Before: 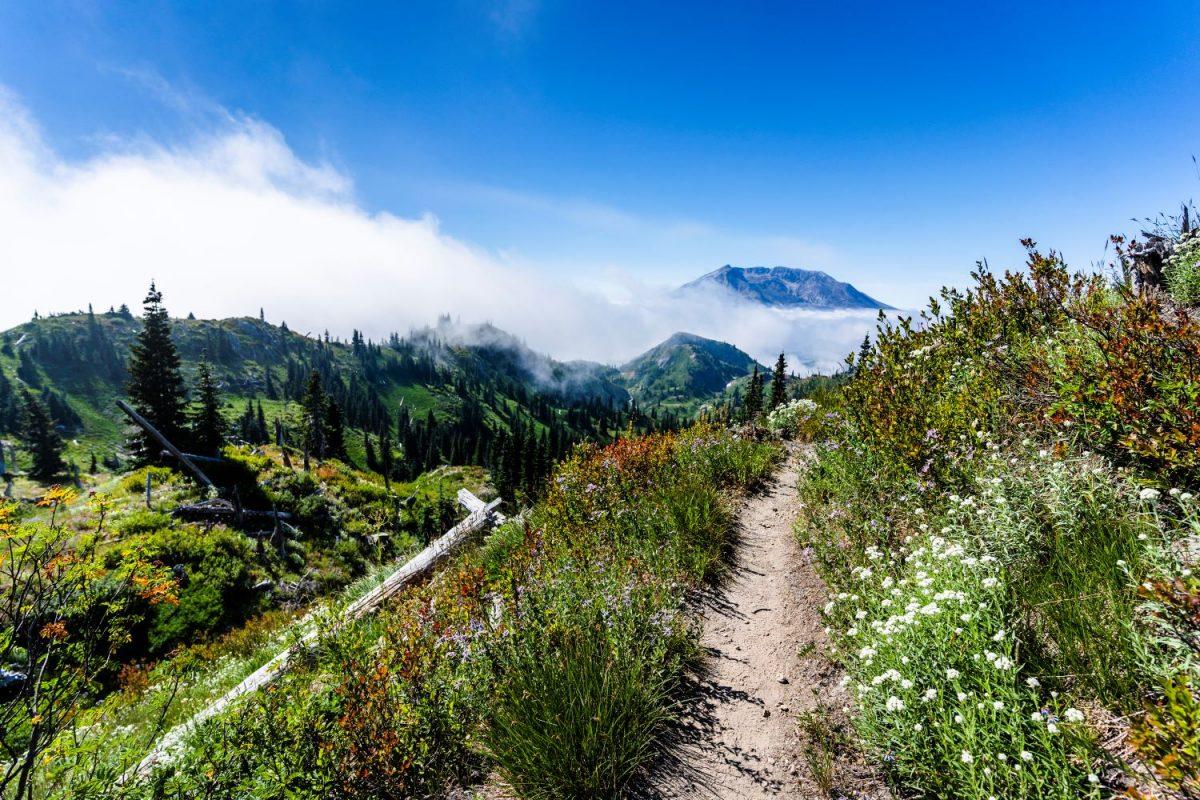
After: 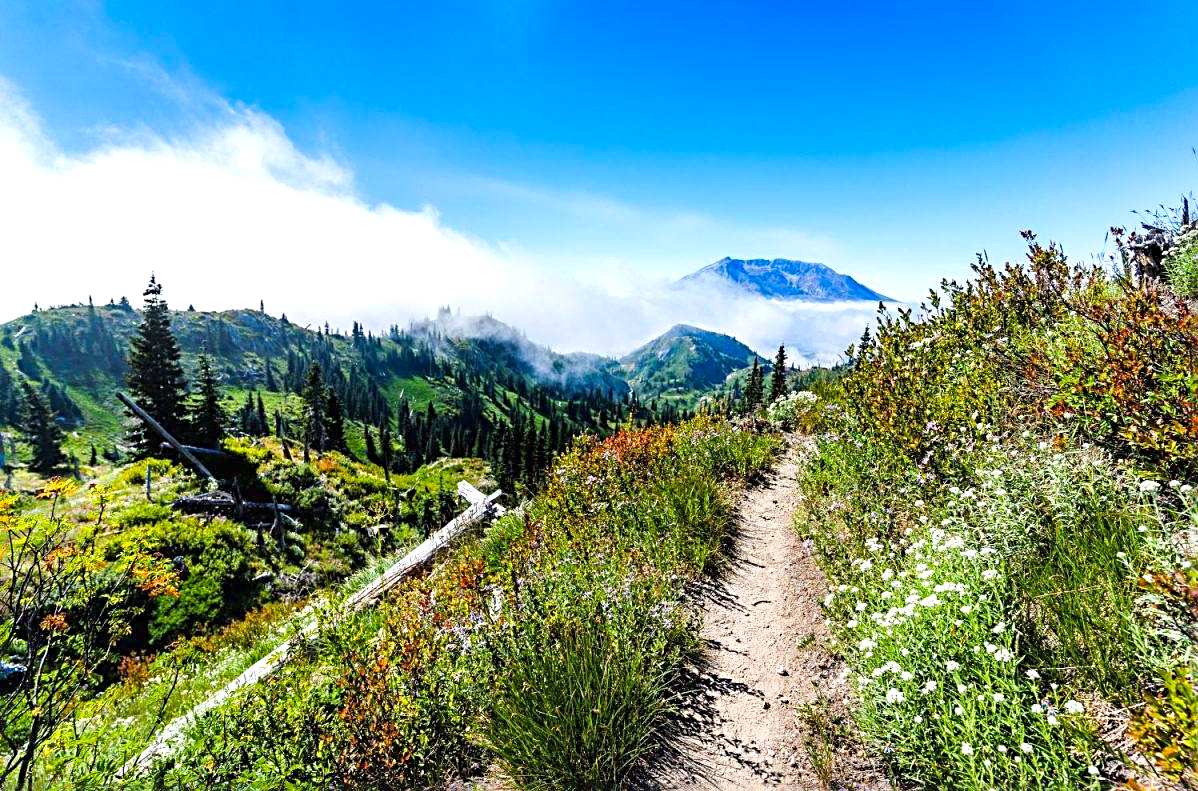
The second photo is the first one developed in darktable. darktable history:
color balance rgb: linear chroma grading › global chroma 14.844%, perceptual saturation grading › global saturation 0.958%, perceptual brilliance grading › mid-tones 10.675%, perceptual brilliance grading › shadows 15.424%, global vibrance -16.697%, contrast -5.518%
sharpen: radius 3.132
exposure: black level correction 0, exposure 0.5 EV, compensate exposure bias true, compensate highlight preservation false
crop: top 1.011%, right 0.122%
